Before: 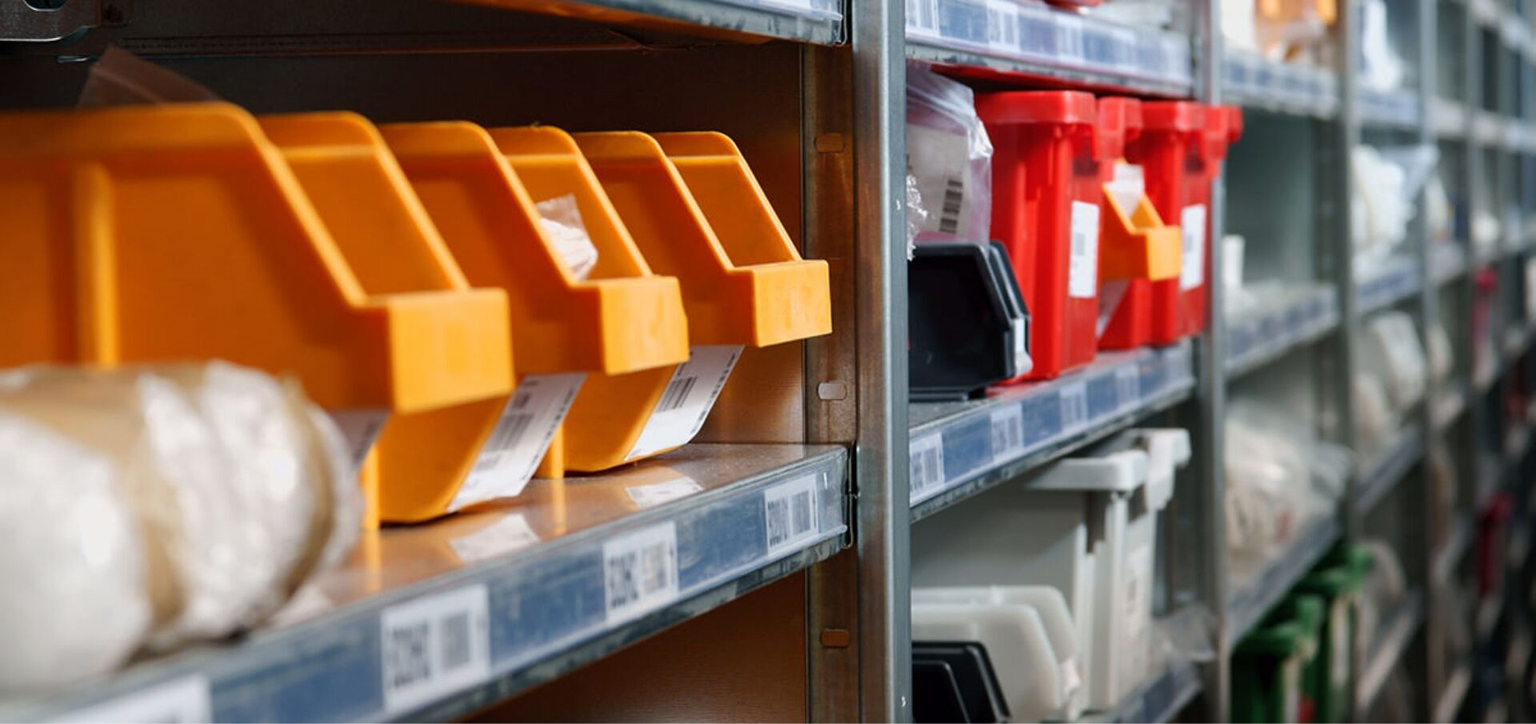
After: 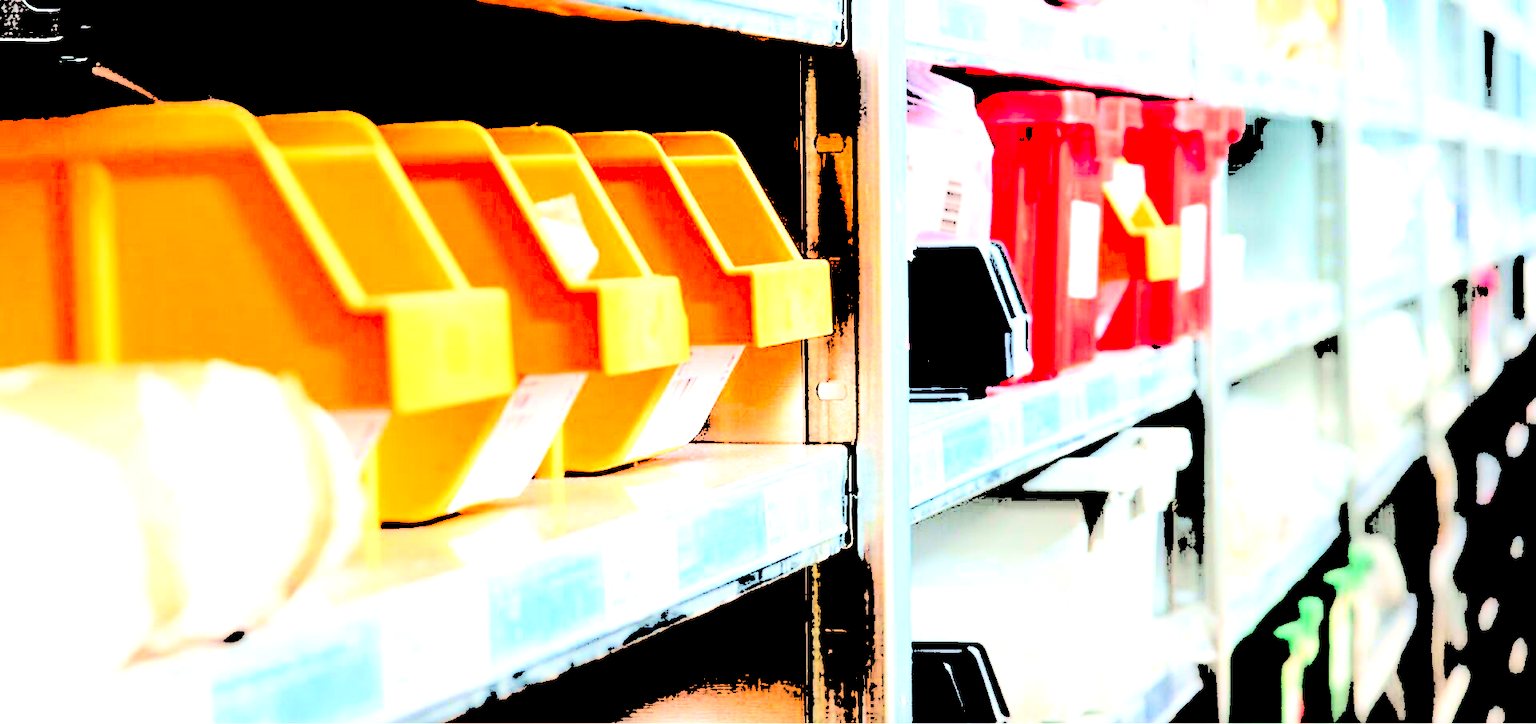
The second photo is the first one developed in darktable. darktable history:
base curve: curves: ch0 [(0, 0) (0.666, 0.806) (1, 1)]
levels: levels [0.246, 0.246, 0.506]
